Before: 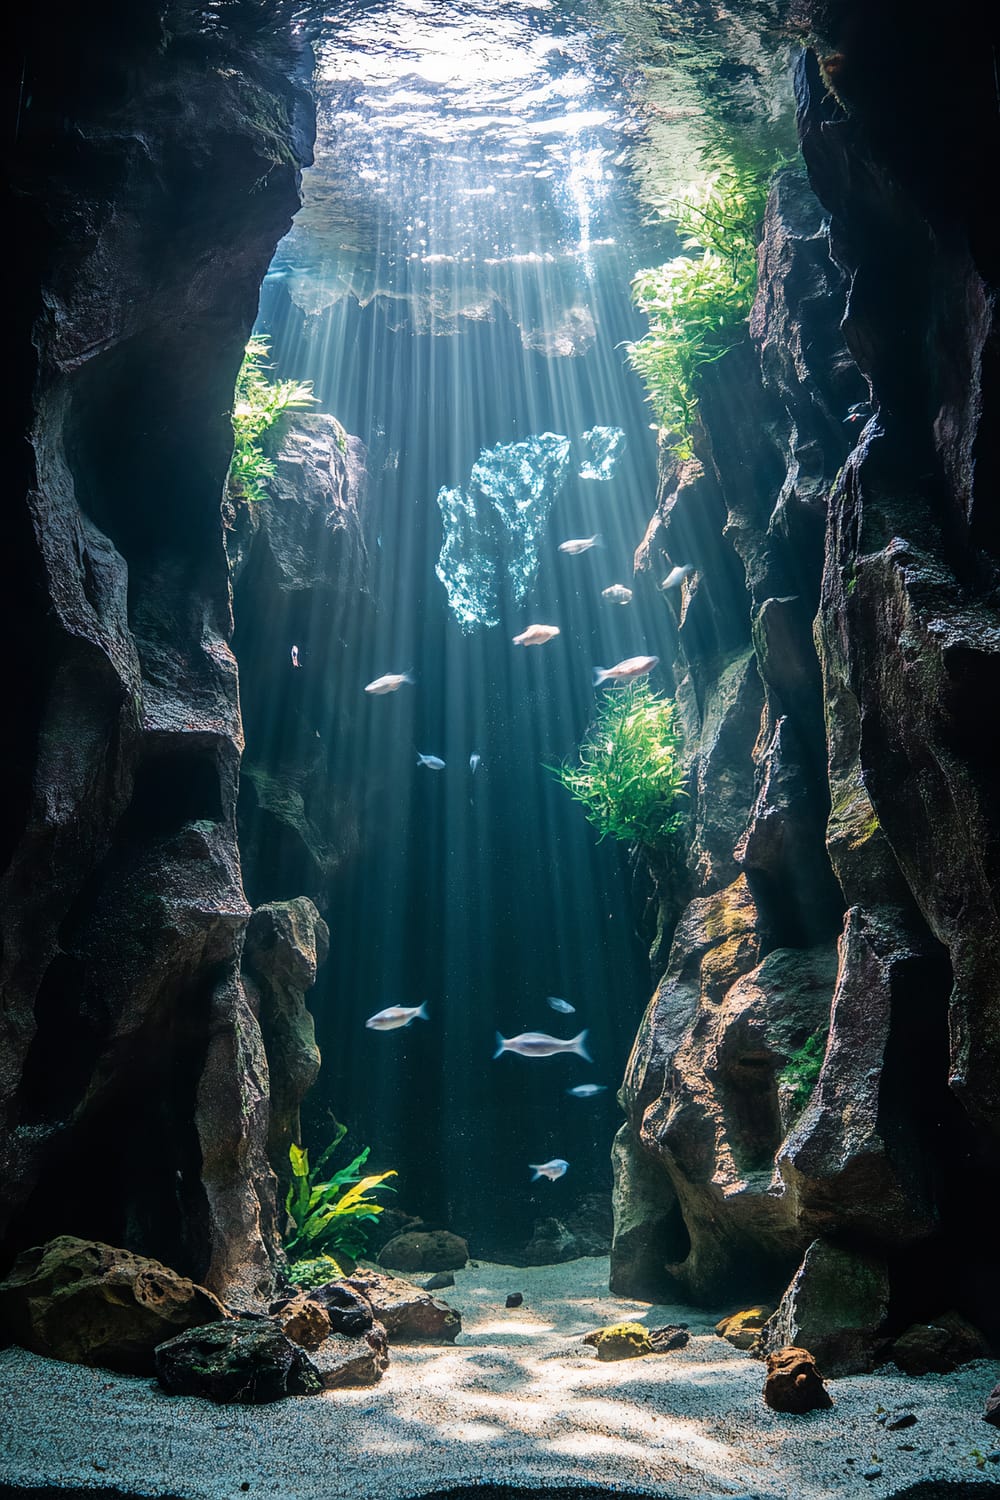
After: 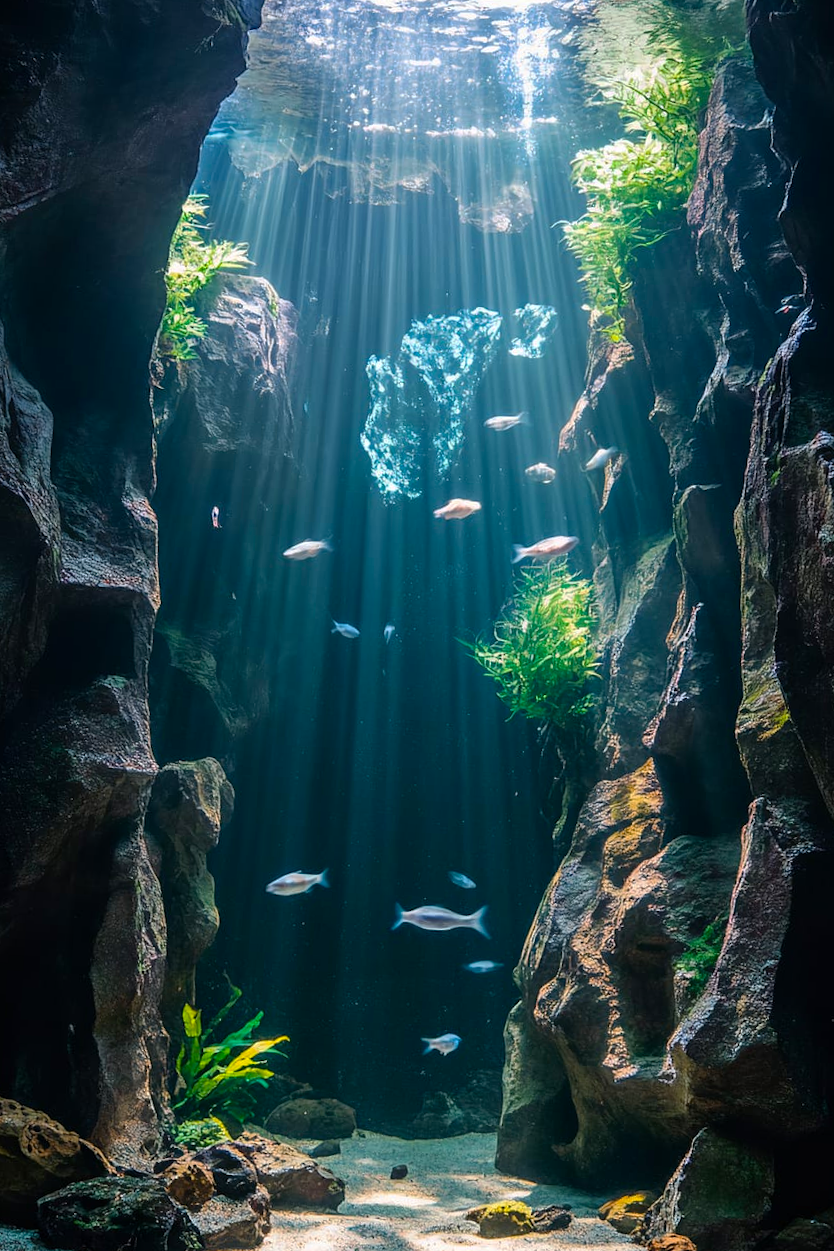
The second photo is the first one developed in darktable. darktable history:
color balance rgb: perceptual saturation grading › global saturation 25.616%, global vibrance 14.353%
crop and rotate: angle -3.13°, left 5.19%, top 5.205%, right 4.705%, bottom 4.637%
base curve: curves: ch0 [(0, 0) (0.74, 0.67) (1, 1)], preserve colors none
